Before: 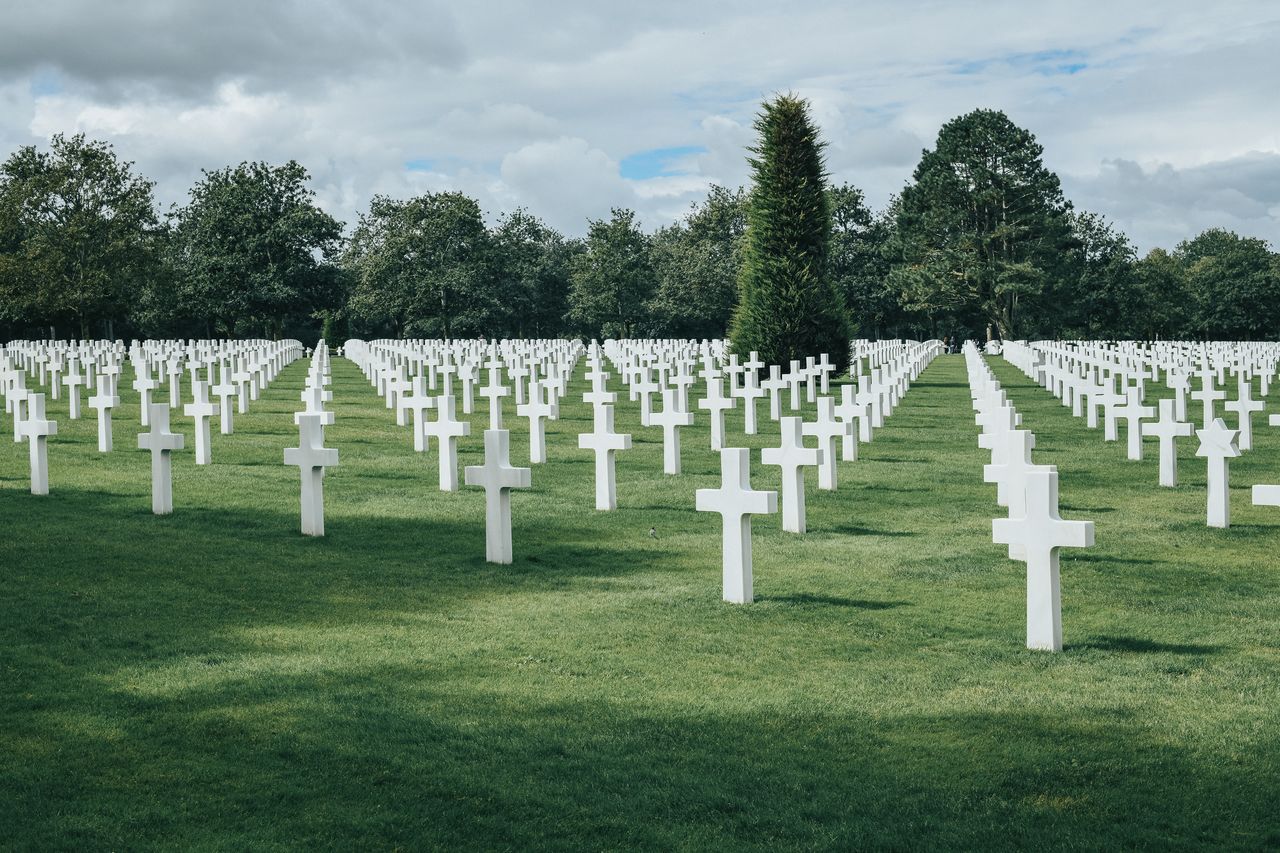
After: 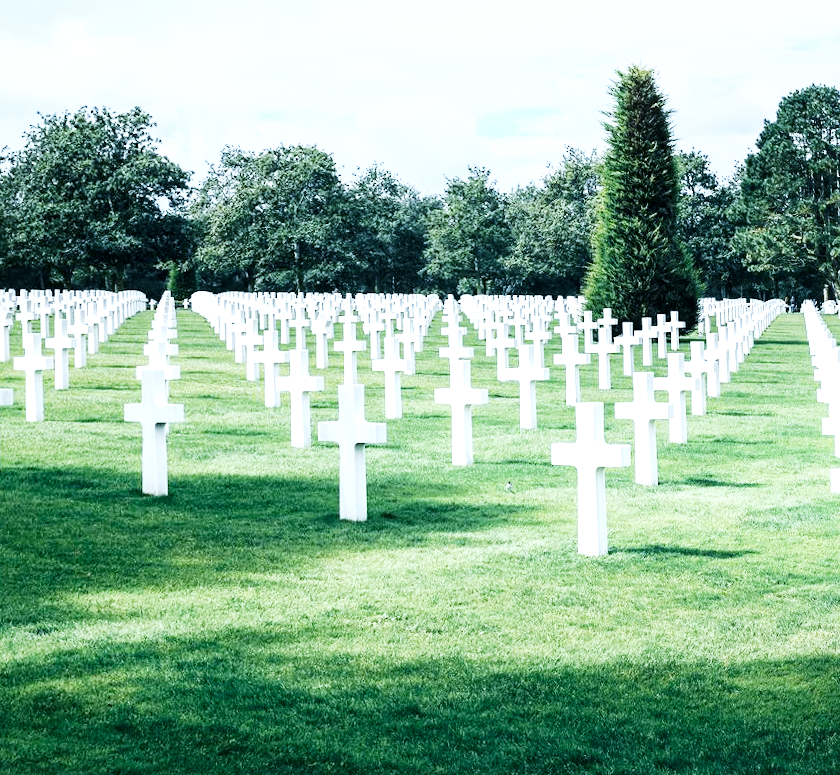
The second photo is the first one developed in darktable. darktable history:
crop and rotate: left 15.055%, right 18.278%
white balance: red 0.931, blue 1.11
rotate and perspective: rotation -0.013°, lens shift (vertical) -0.027, lens shift (horizontal) 0.178, crop left 0.016, crop right 0.989, crop top 0.082, crop bottom 0.918
shadows and highlights: highlights 70.7, soften with gaussian
local contrast: mode bilateral grid, contrast 20, coarseness 50, detail 140%, midtone range 0.2
base curve: curves: ch0 [(0, 0) (0.007, 0.004) (0.027, 0.03) (0.046, 0.07) (0.207, 0.54) (0.442, 0.872) (0.673, 0.972) (1, 1)], preserve colors none
